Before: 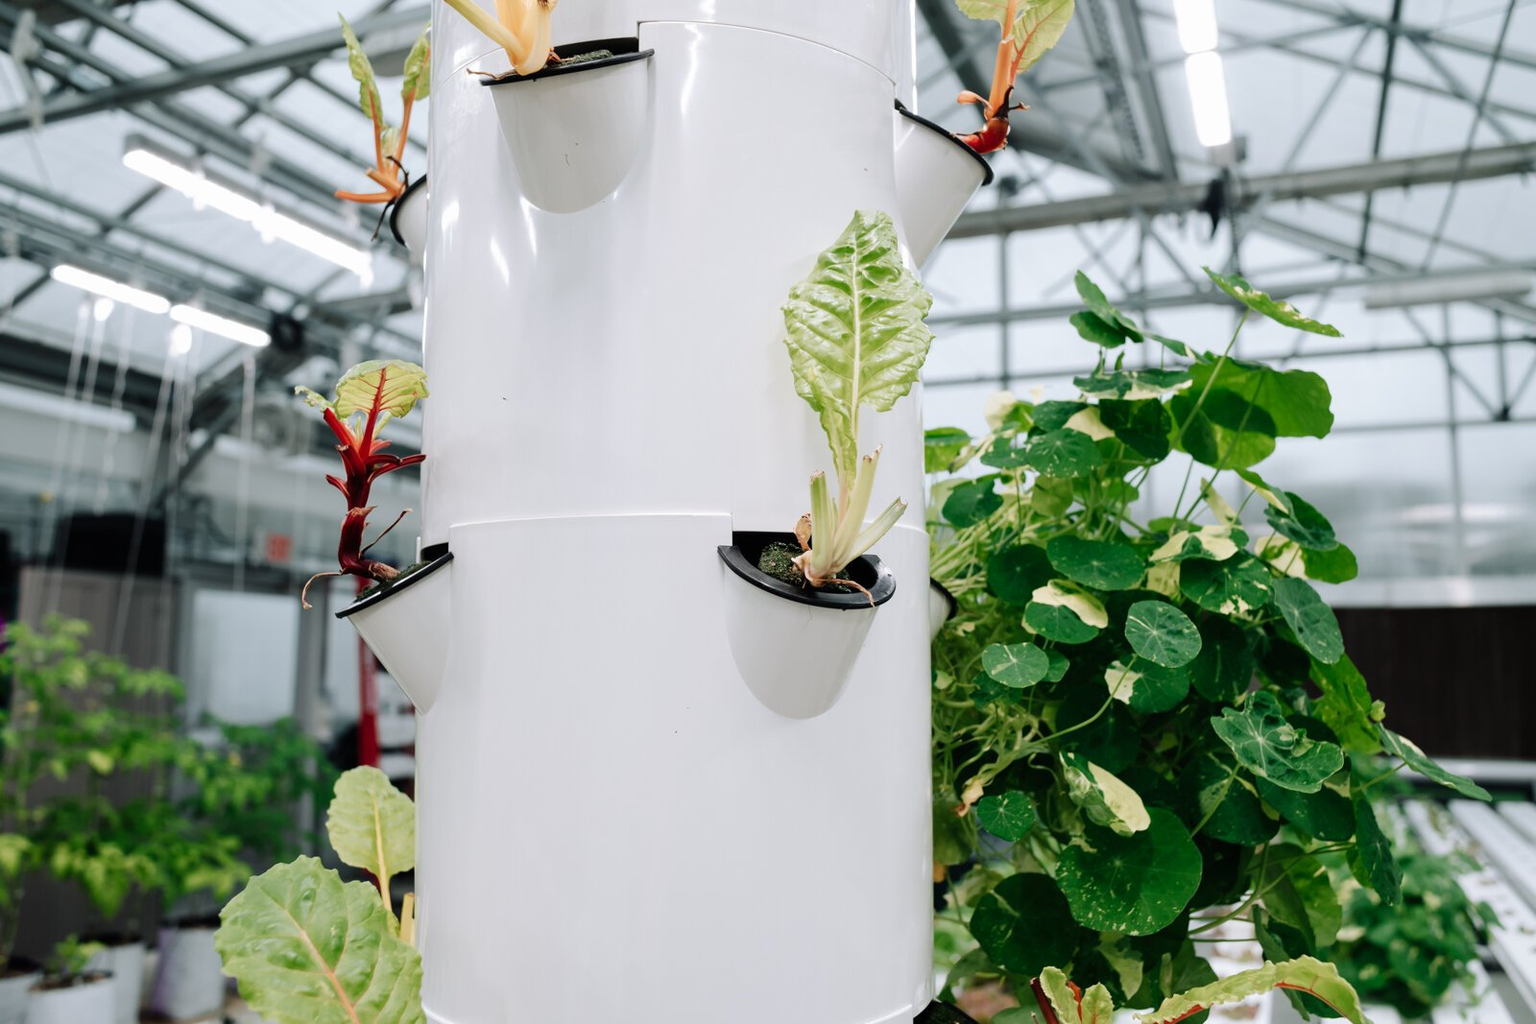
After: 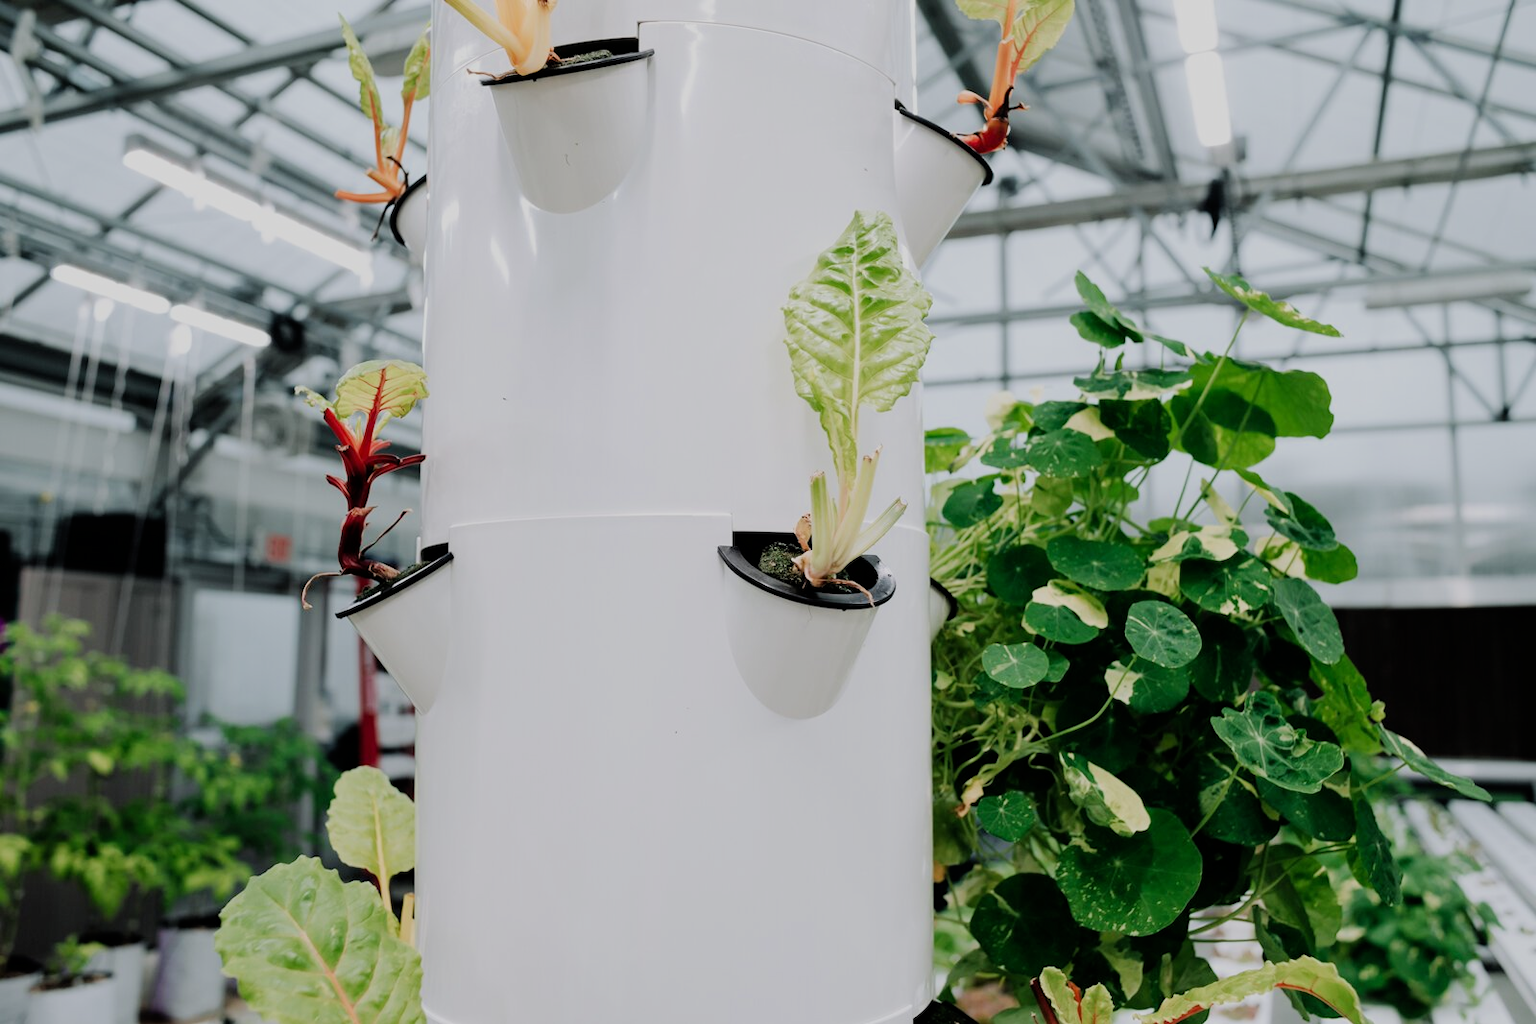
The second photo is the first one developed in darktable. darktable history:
filmic rgb: black relative exposure -7.65 EV, white relative exposure 4.56 EV, threshold 5.97 EV, hardness 3.61, iterations of high-quality reconstruction 0, enable highlight reconstruction true
